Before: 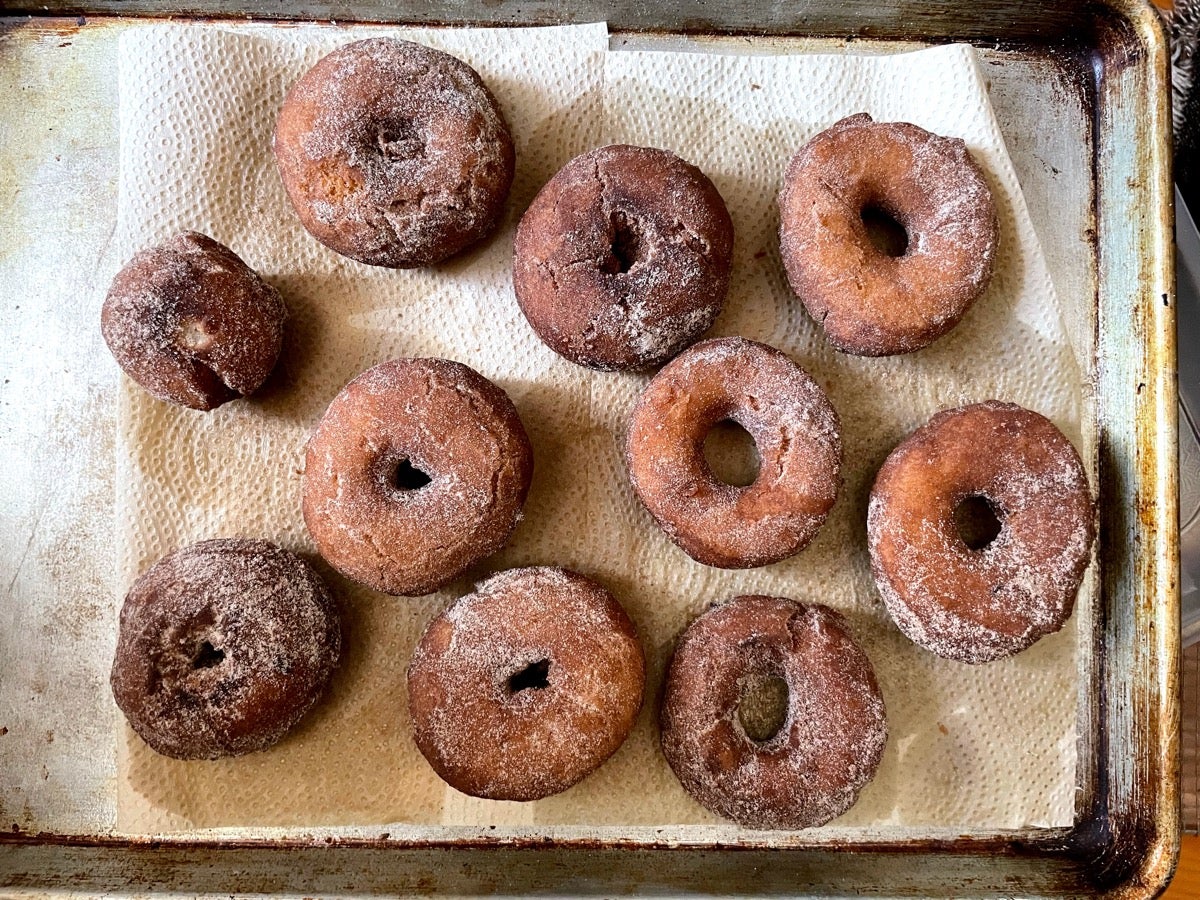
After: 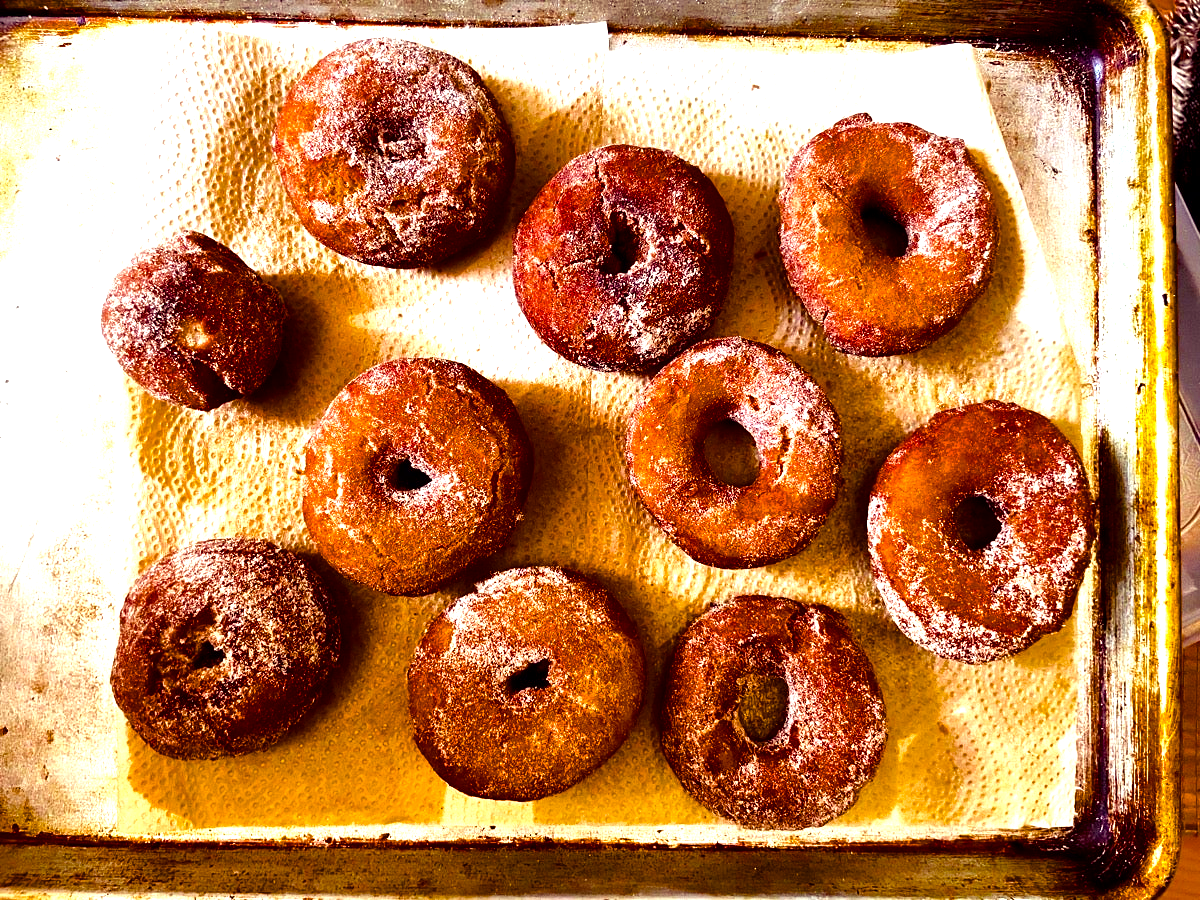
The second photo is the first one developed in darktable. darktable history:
local contrast: mode bilateral grid, contrast 100, coarseness 100, detail 165%, midtone range 0.2
color balance rgb: shadows lift › luminance 0.447%, shadows lift › chroma 6.864%, shadows lift › hue 302.67°, power › chroma 1.527%, power › hue 27.58°, highlights gain › chroma 1.348%, highlights gain › hue 56.79°, perceptual saturation grading › global saturation 74.861%, perceptual saturation grading › shadows -28.989%, saturation formula JzAzBz (2021)
exposure: exposure 1.139 EV, compensate exposure bias true, compensate highlight preservation false
